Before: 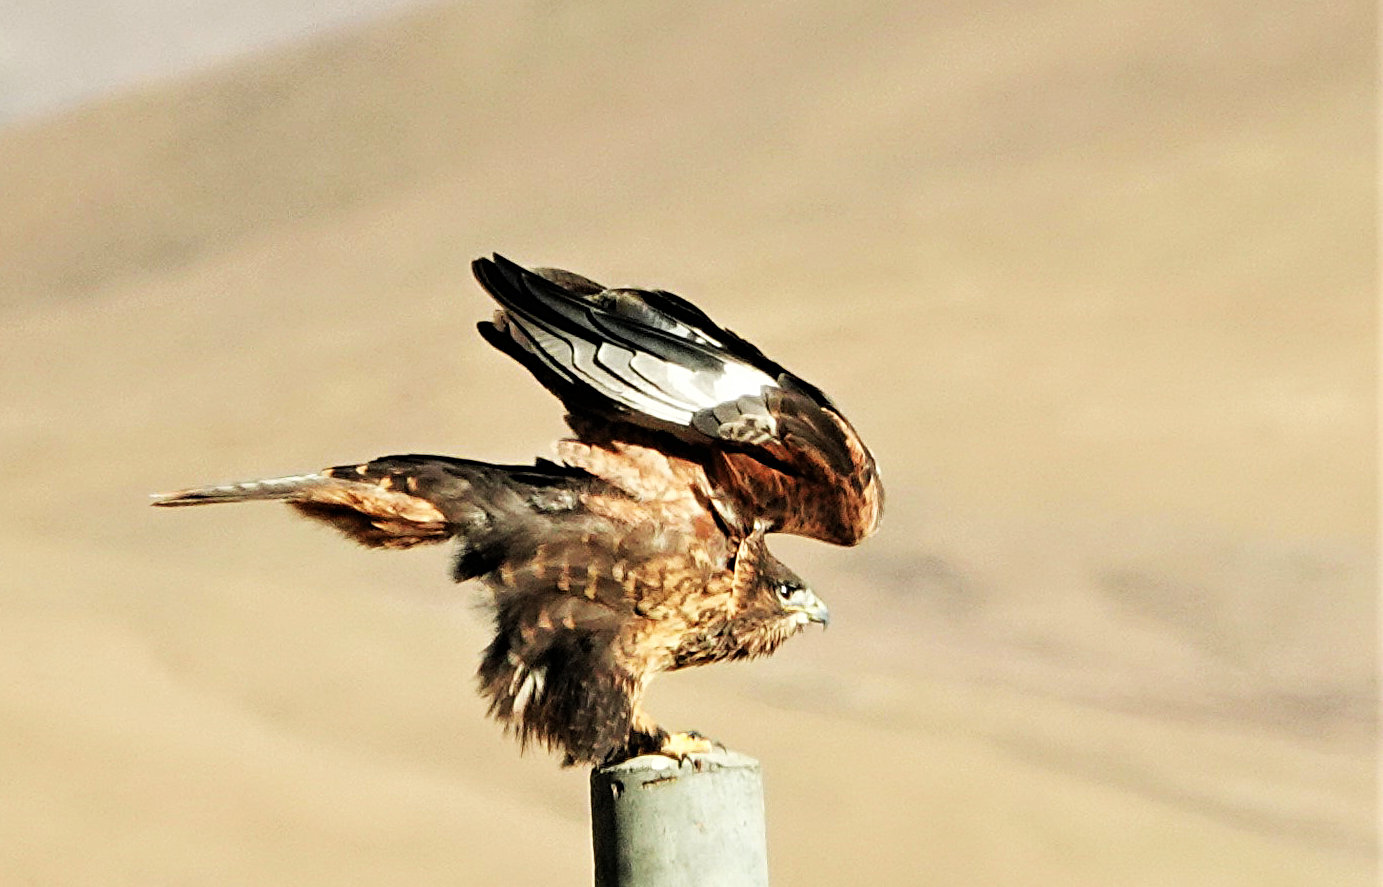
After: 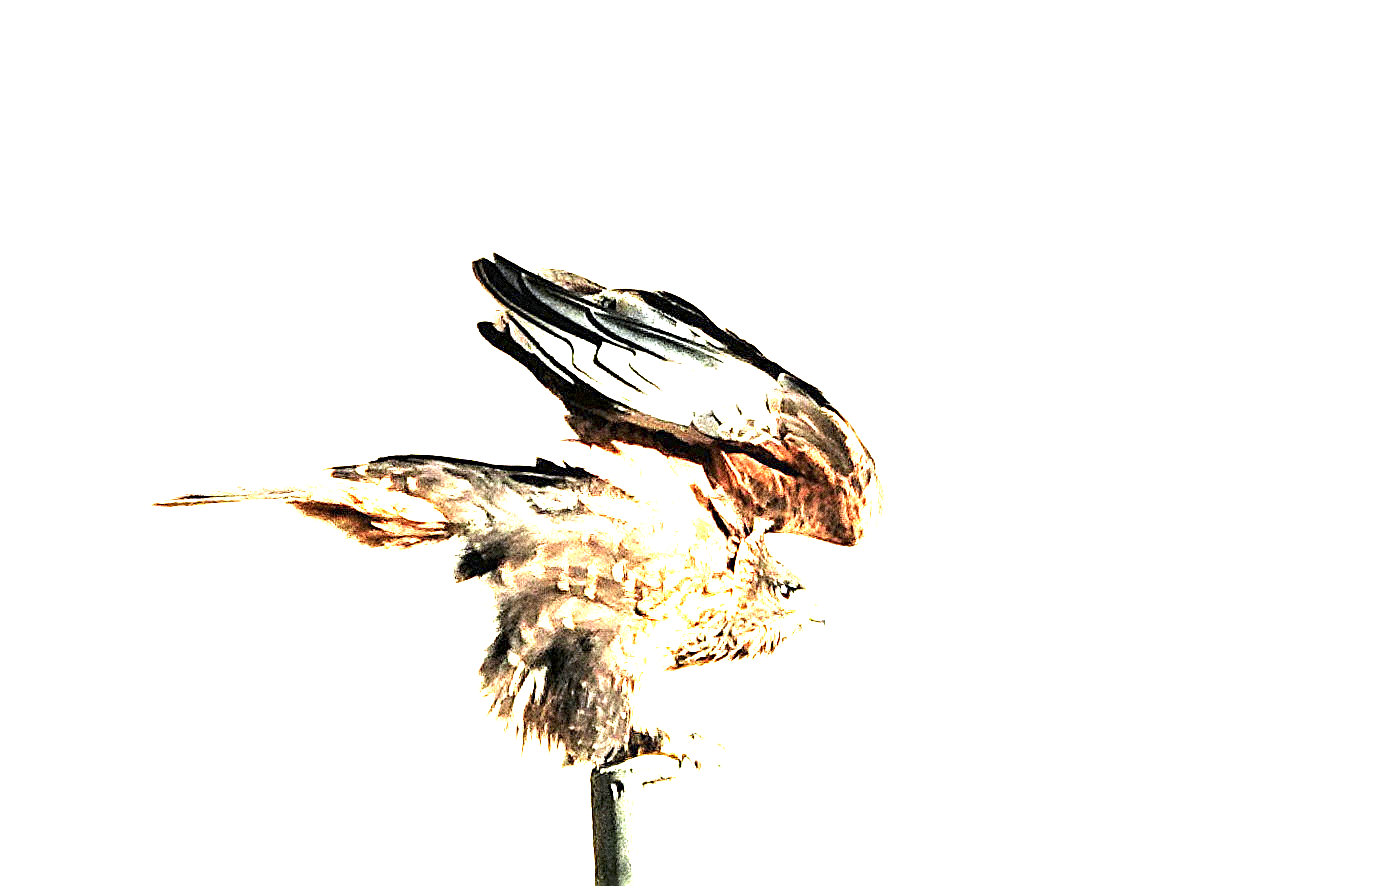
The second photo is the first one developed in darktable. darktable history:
exposure: exposure 3 EV, compensate highlight preservation false
white balance: red 0.954, blue 1.079
grain: coarseness 14.49 ISO, strength 48.04%, mid-tones bias 35%
sharpen: on, module defaults
